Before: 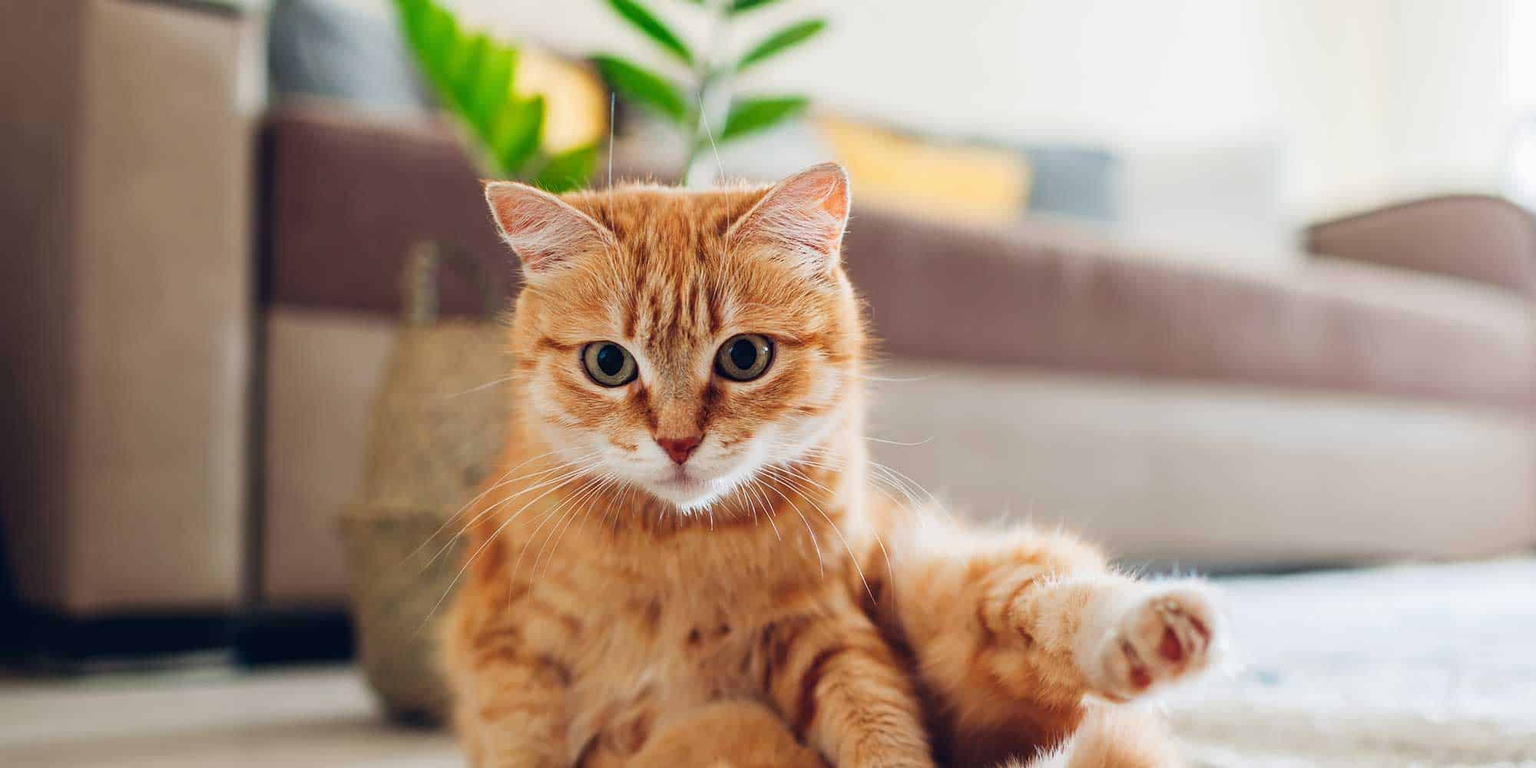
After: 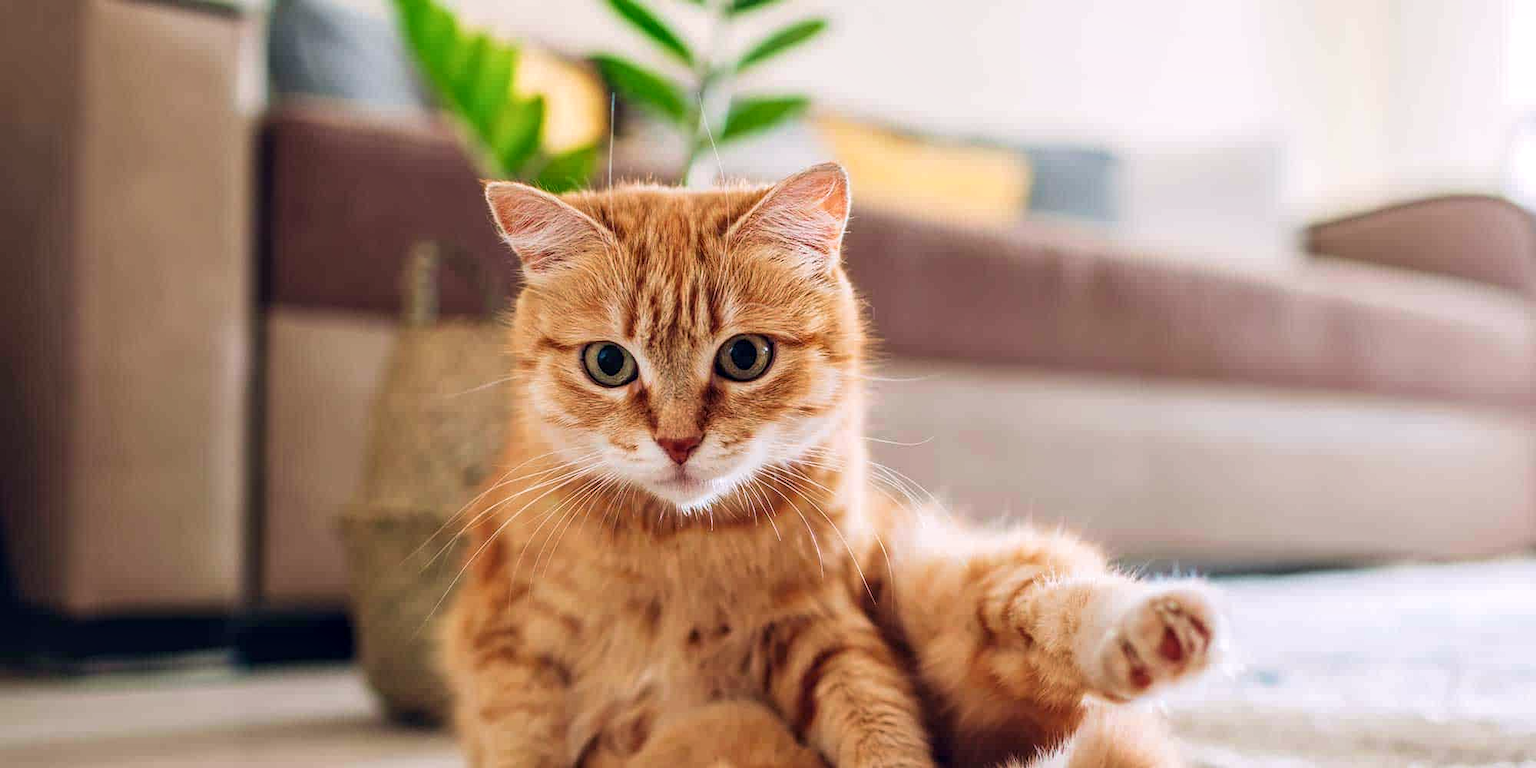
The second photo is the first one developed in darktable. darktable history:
color correction: highlights a* 3.12, highlights b* -1.55, shadows a* -0.101, shadows b* 2.52, saturation 0.98
local contrast: on, module defaults
velvia: on, module defaults
